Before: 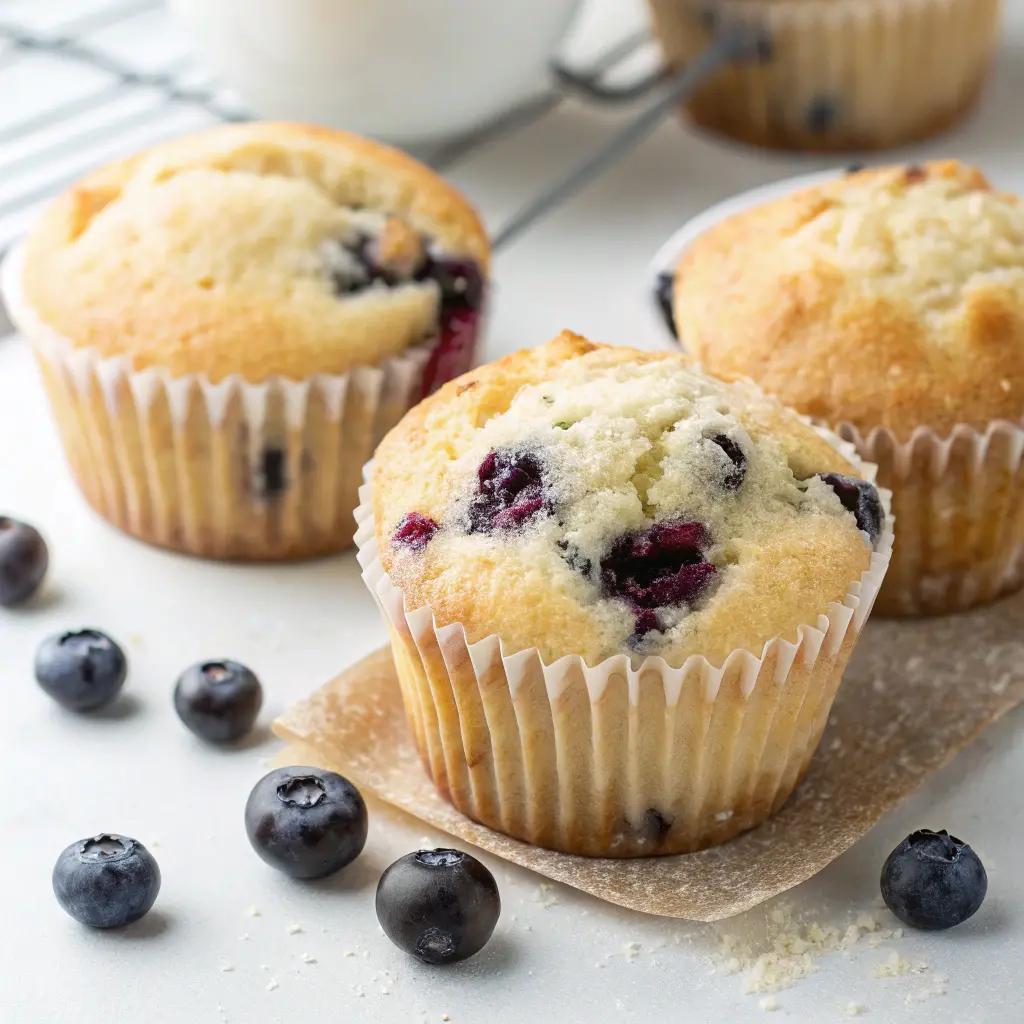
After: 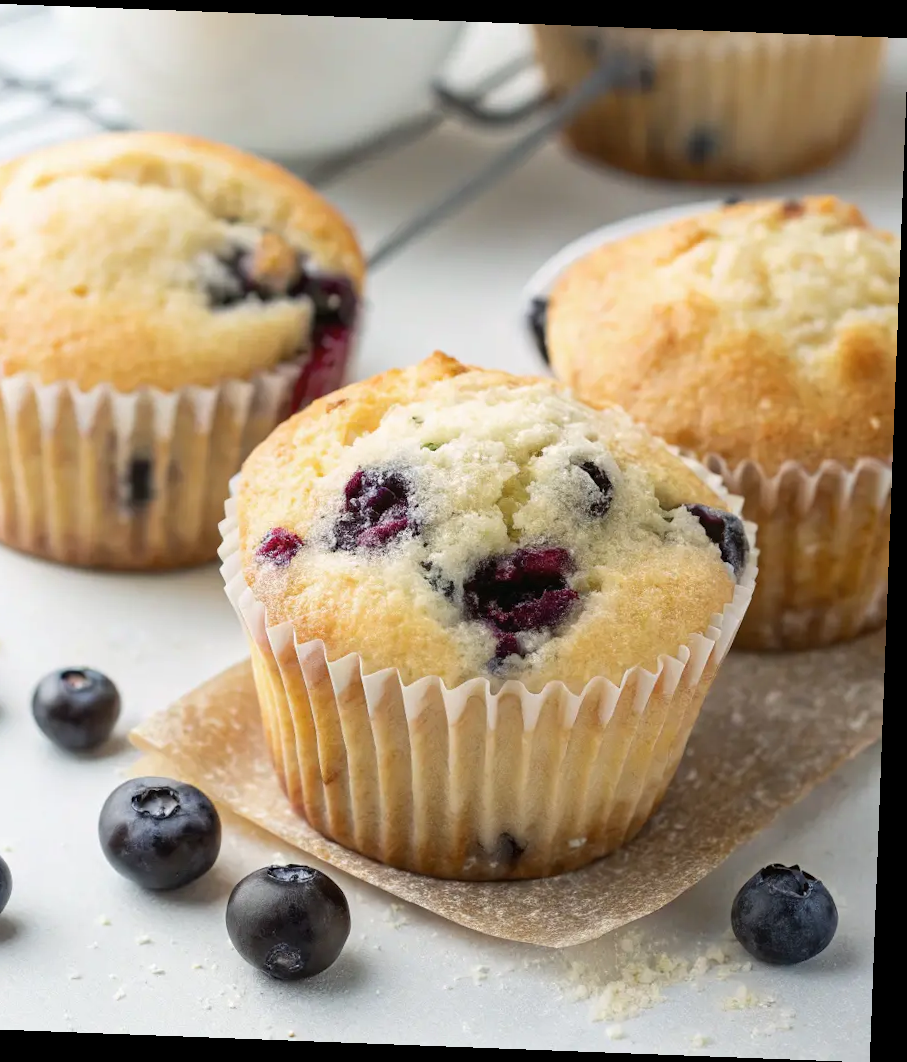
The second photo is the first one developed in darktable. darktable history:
crop and rotate: left 14.584%
rotate and perspective: rotation 2.17°, automatic cropping off
